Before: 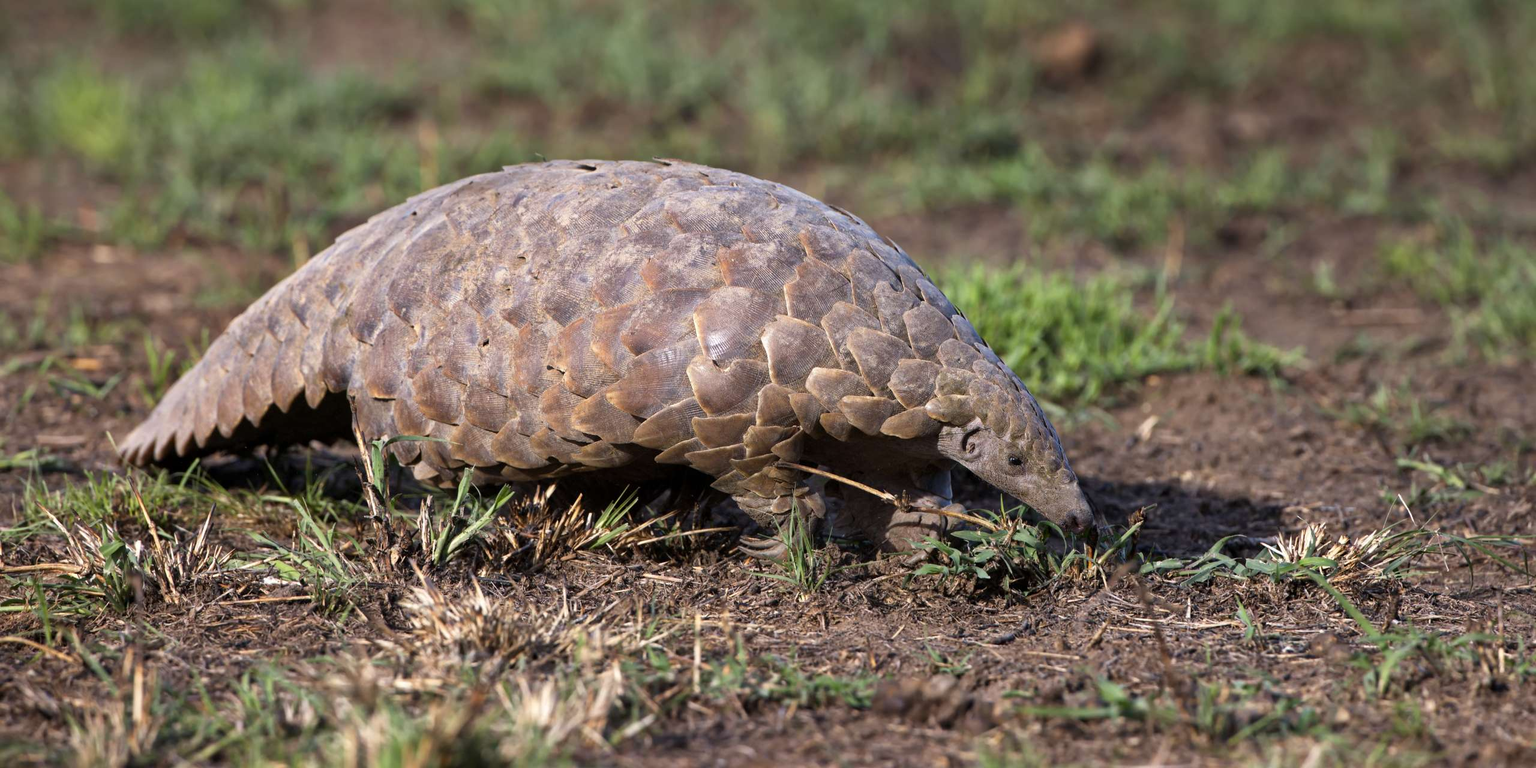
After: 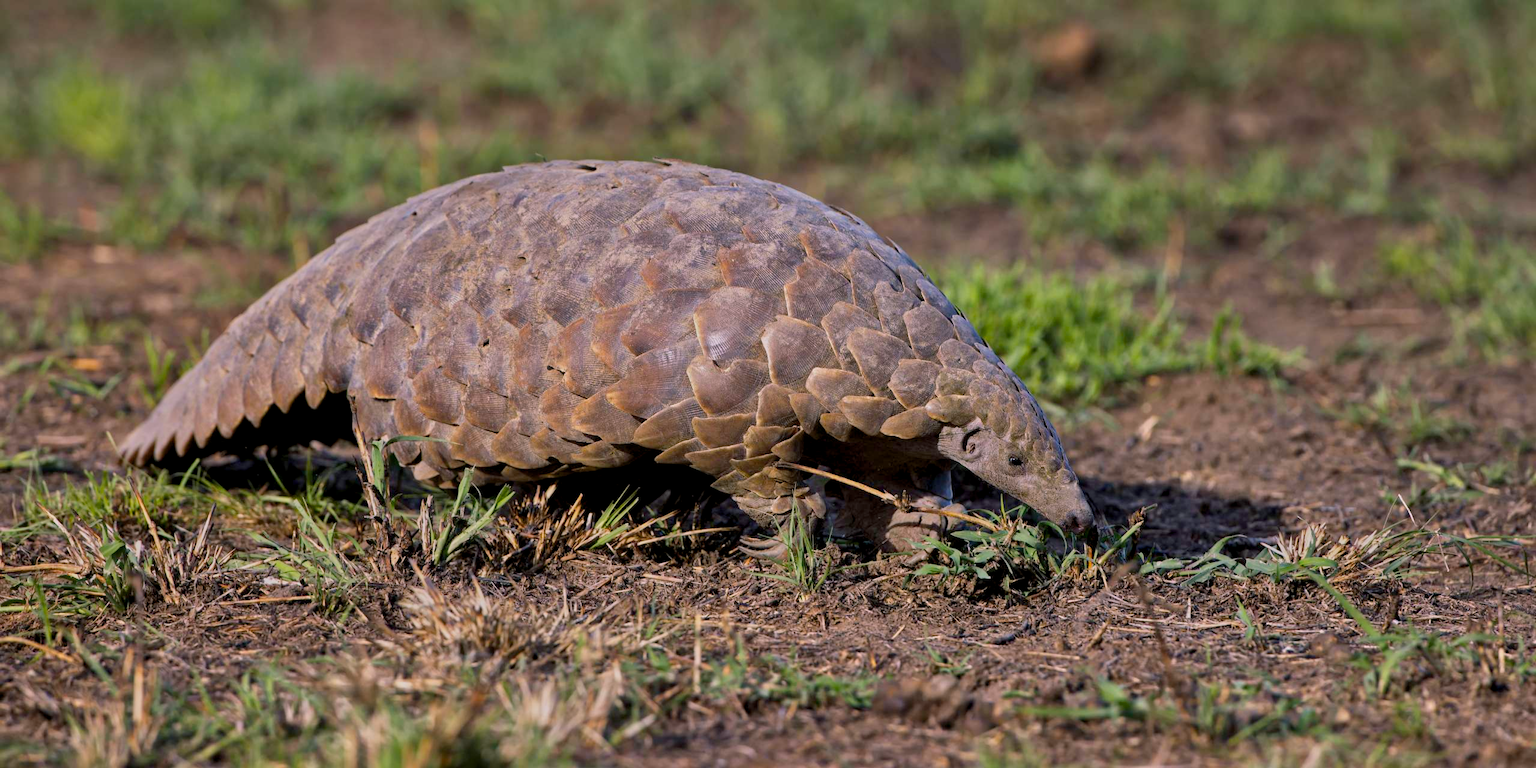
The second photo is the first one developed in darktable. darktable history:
shadows and highlights: soften with gaussian
tone equalizer: -8 EV -0.002 EV, -7 EV 0.005 EV, -6 EV -0.008 EV, -5 EV 0.007 EV, -4 EV -0.042 EV, -3 EV -0.233 EV, -2 EV -0.662 EV, -1 EV -0.983 EV, +0 EV -0.969 EV, smoothing diameter 2%, edges refinement/feathering 20, mask exposure compensation -1.57 EV, filter diffusion 5
color balance rgb: shadows lift › chroma 2%, shadows lift › hue 217.2°, power › chroma 0.25%, power › hue 60°, highlights gain › chroma 1.5%, highlights gain › hue 309.6°, global offset › luminance -0.5%, perceptual saturation grading › global saturation 15%, global vibrance 20%
